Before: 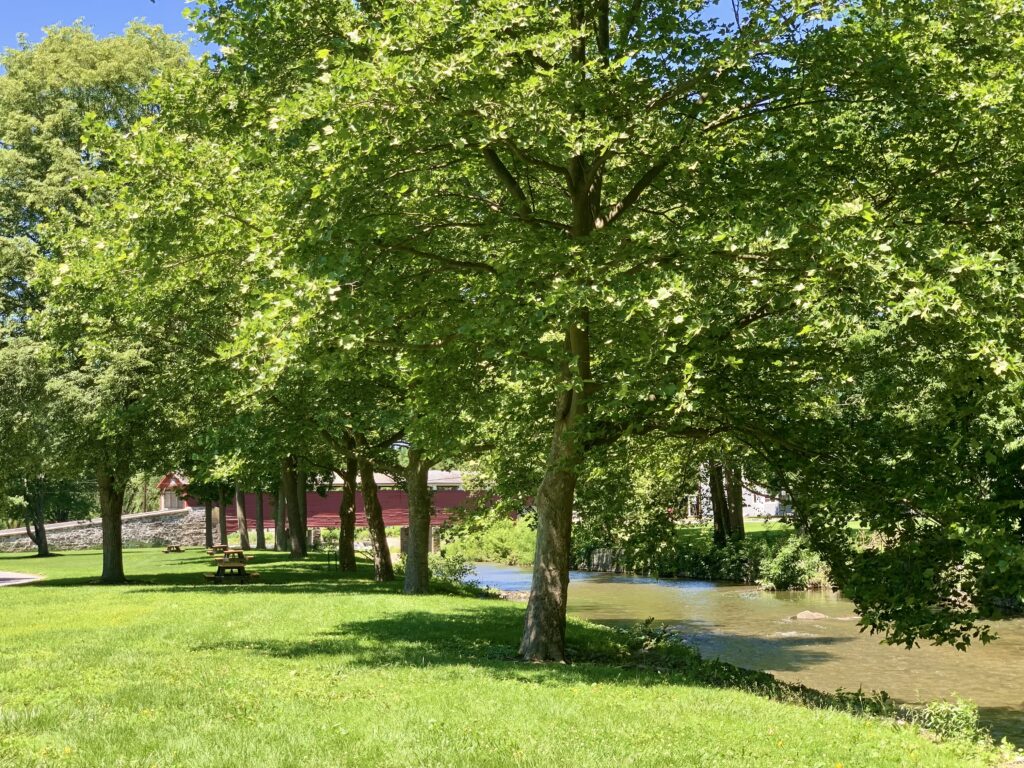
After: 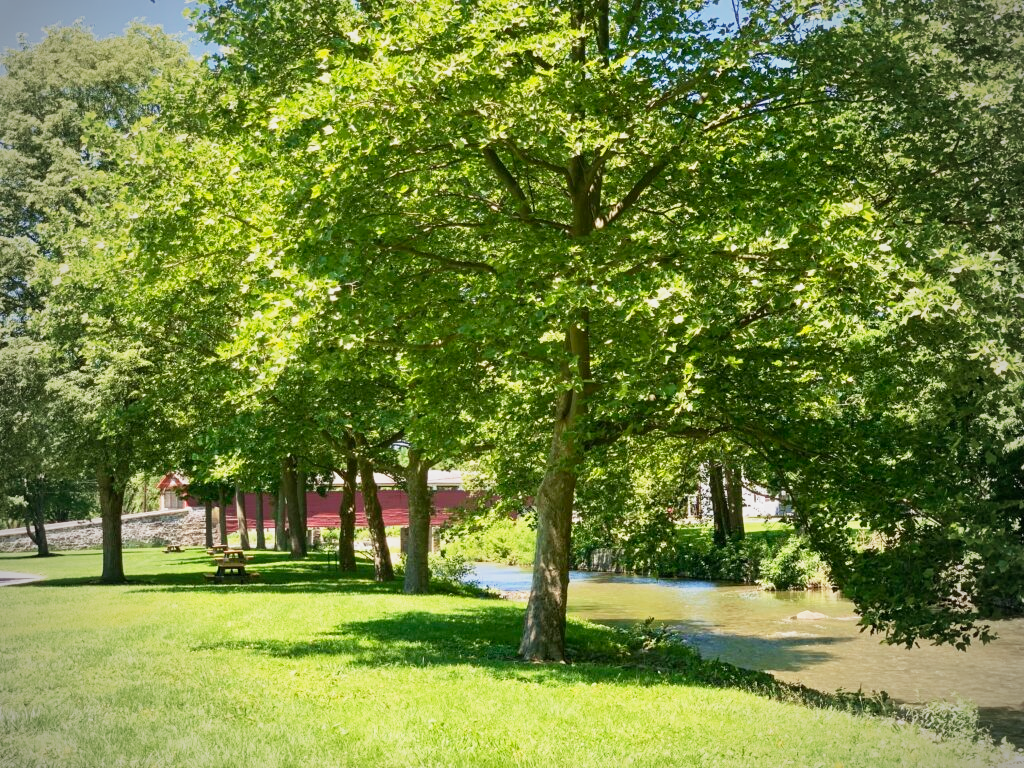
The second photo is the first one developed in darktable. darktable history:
vignetting: fall-off start 71.74%
base curve: curves: ch0 [(0, 0) (0.088, 0.125) (0.176, 0.251) (0.354, 0.501) (0.613, 0.749) (1, 0.877)], preserve colors none
